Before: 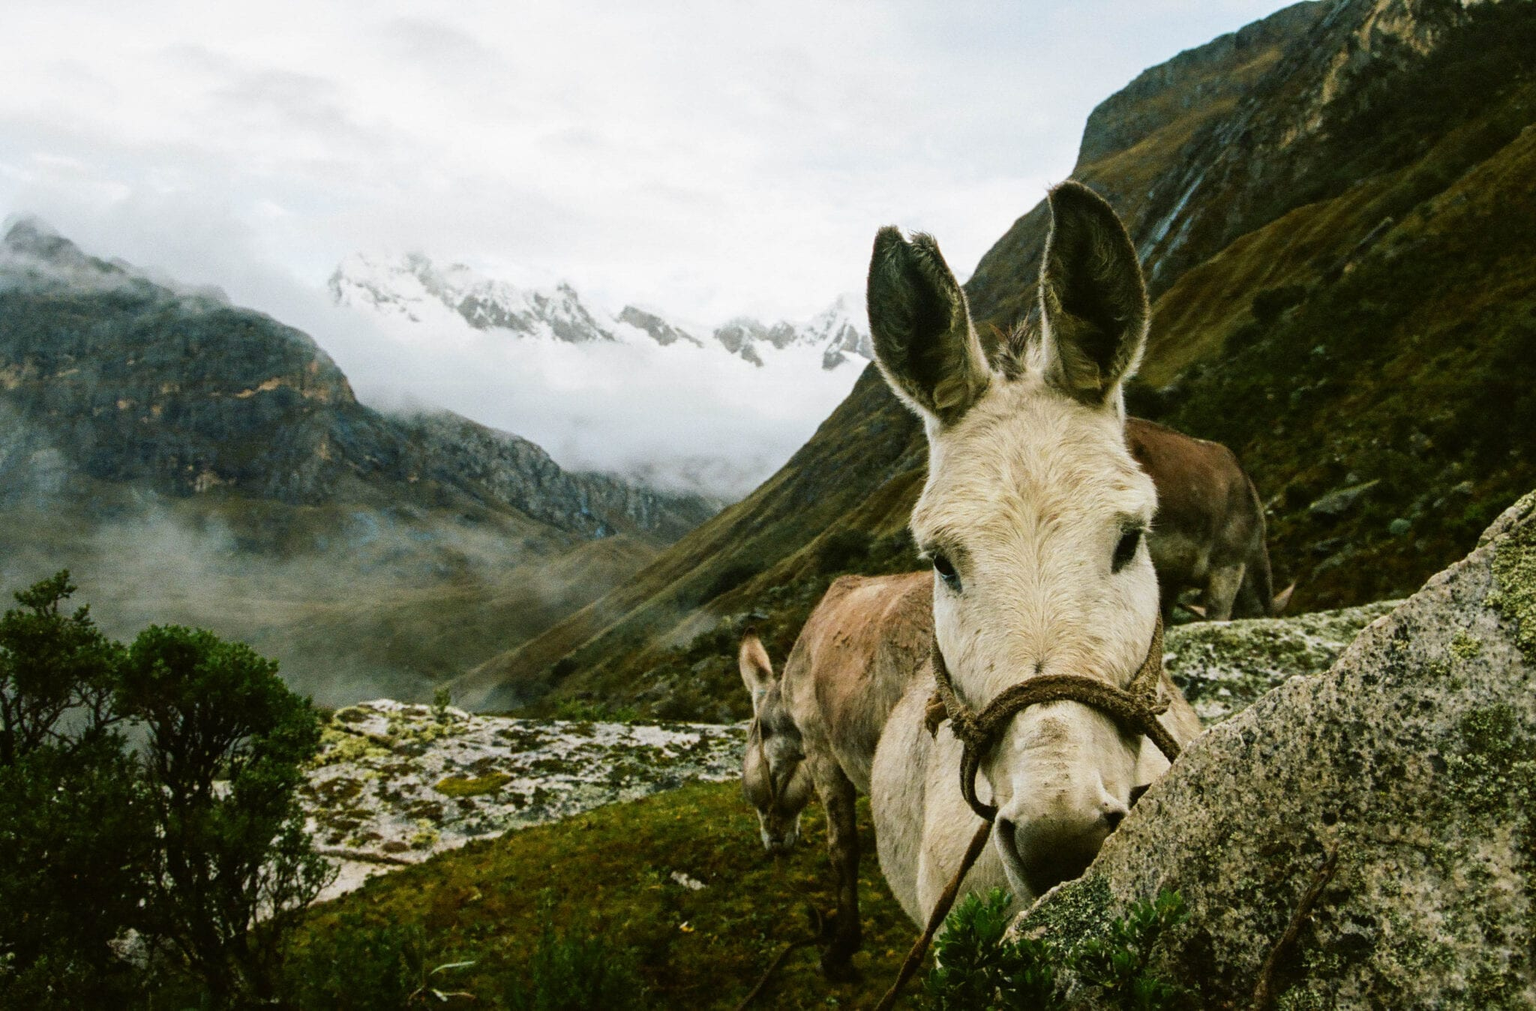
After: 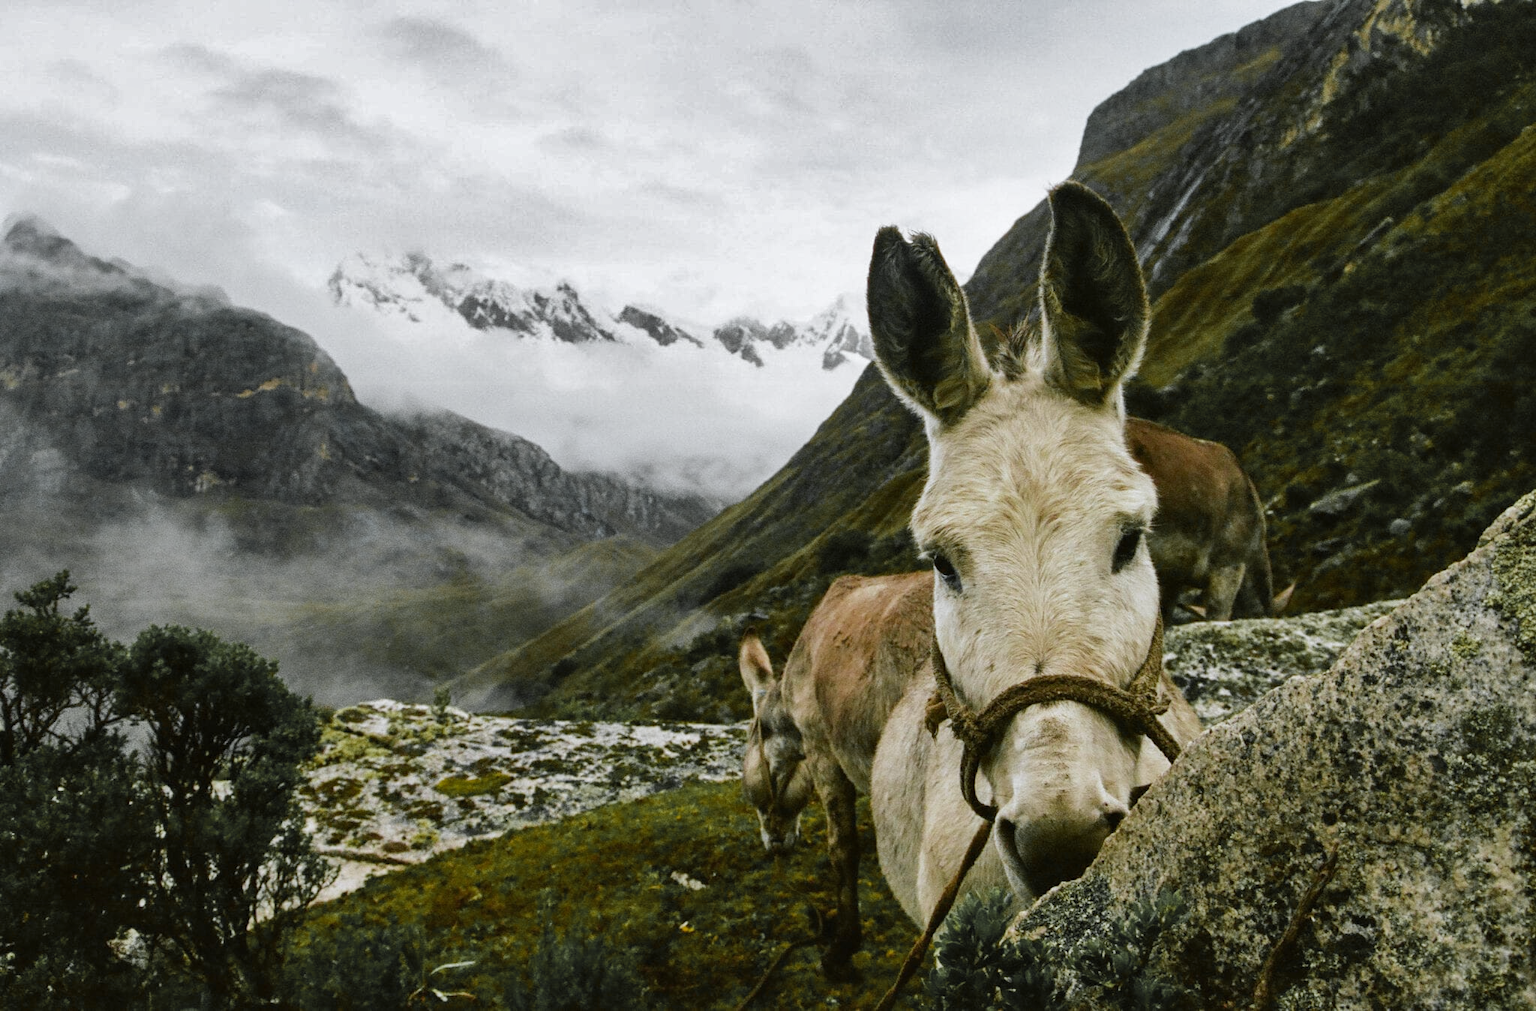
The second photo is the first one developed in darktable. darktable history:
shadows and highlights: radius 118.69, shadows 42.21, highlights -61.56, soften with gaussian
color zones: curves: ch0 [(0.004, 0.388) (0.125, 0.392) (0.25, 0.404) (0.375, 0.5) (0.5, 0.5) (0.625, 0.5) (0.75, 0.5) (0.875, 0.5)]; ch1 [(0, 0.5) (0.125, 0.5) (0.25, 0.5) (0.375, 0.124) (0.524, 0.124) (0.645, 0.128) (0.789, 0.132) (0.914, 0.096) (0.998, 0.068)]
white balance: red 0.976, blue 1.04
